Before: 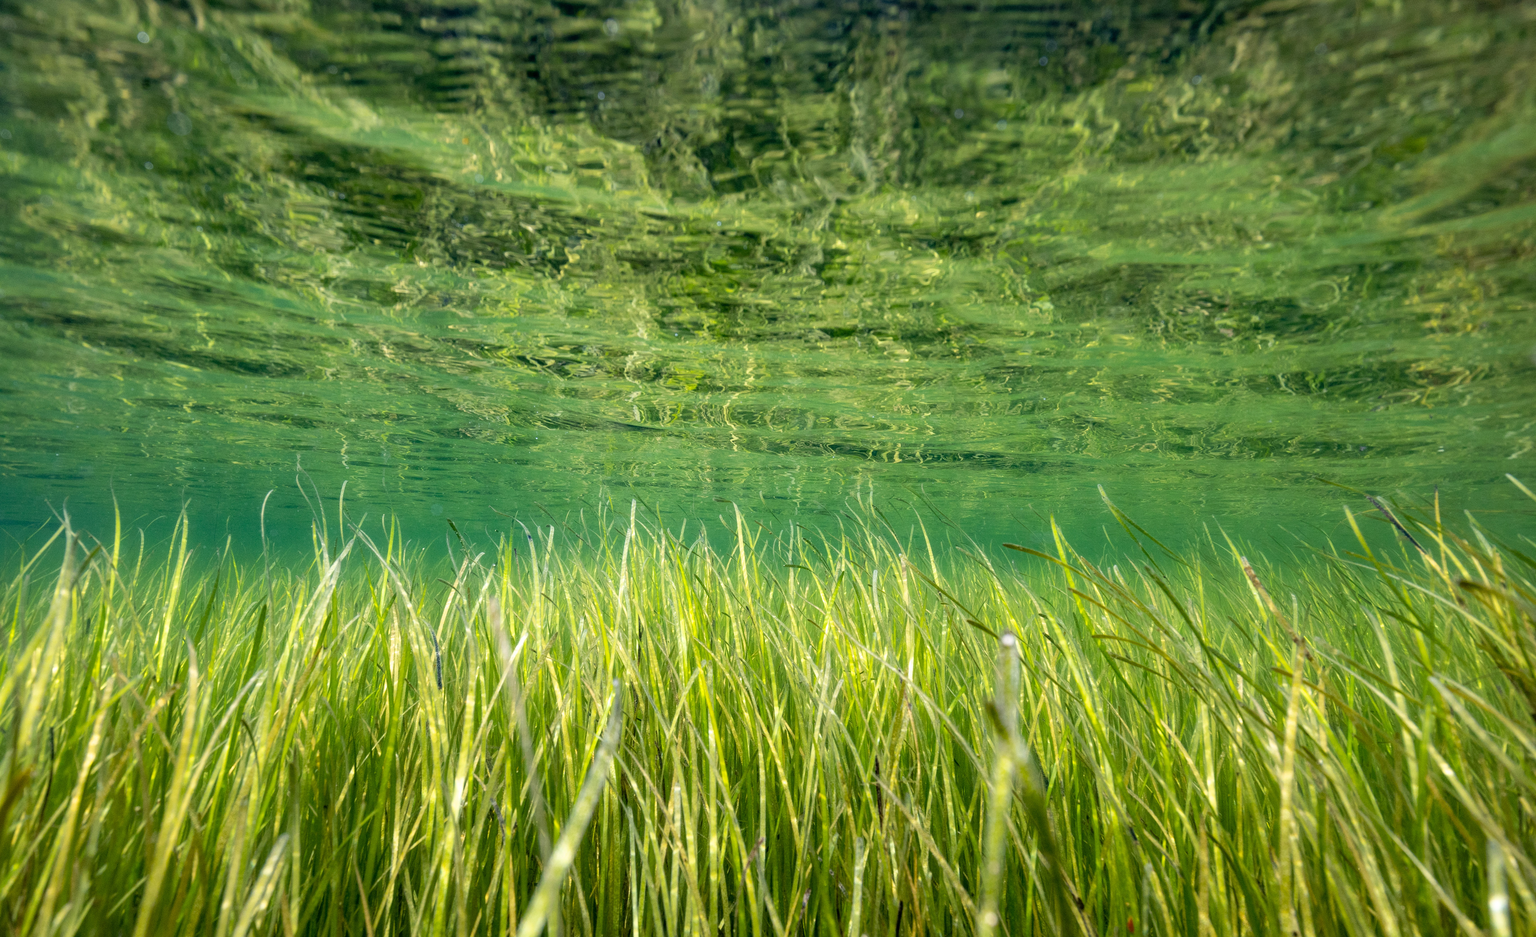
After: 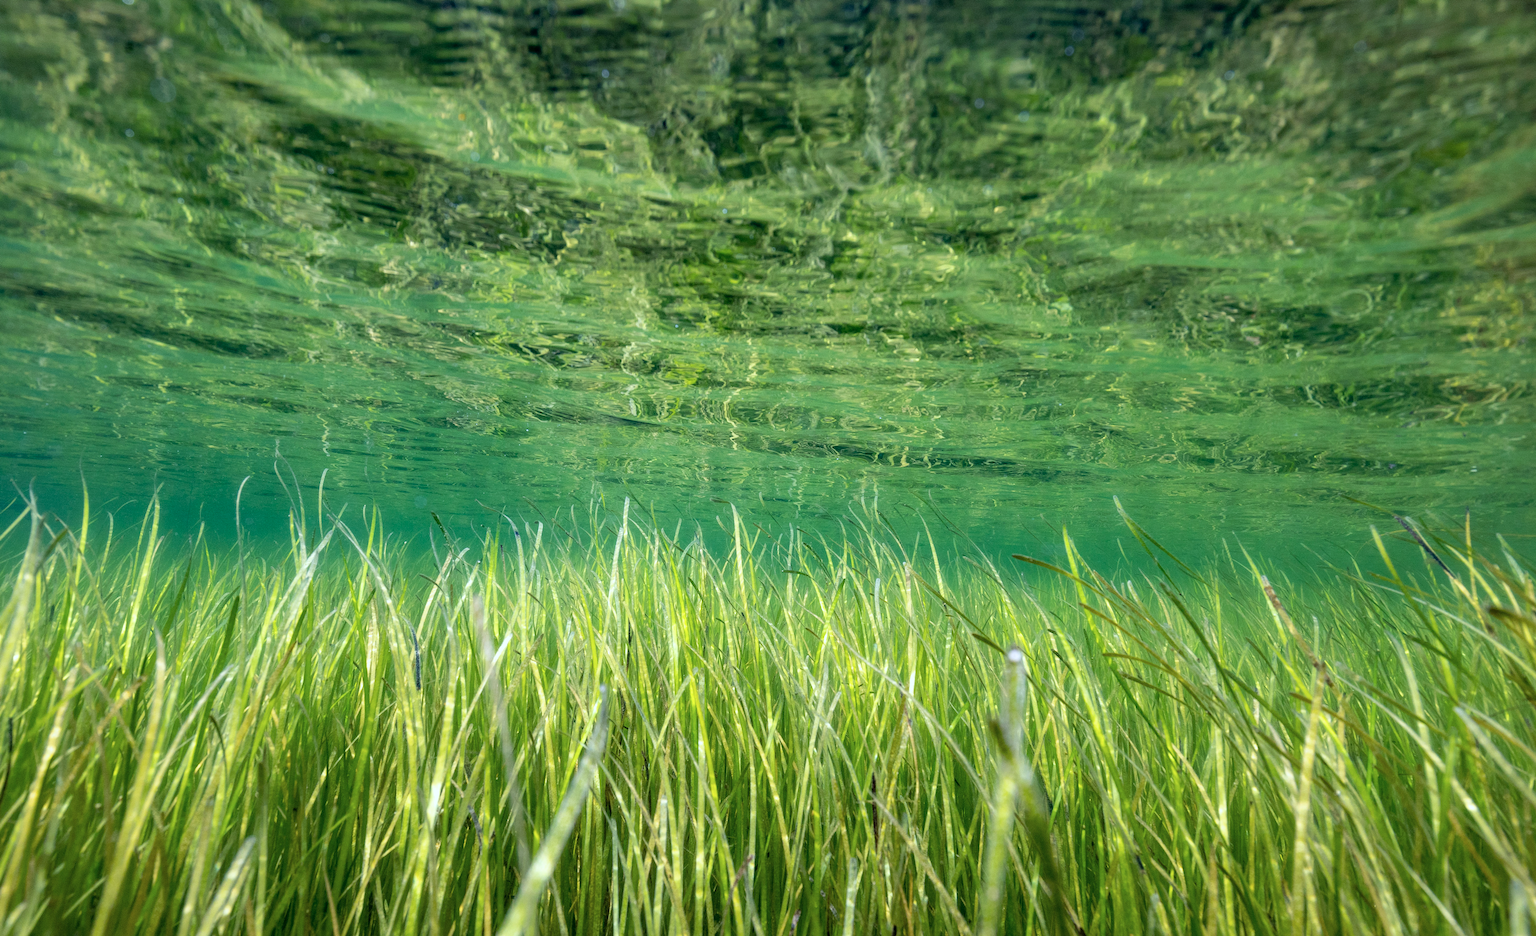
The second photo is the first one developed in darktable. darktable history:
crop and rotate: angle -1.67°
color calibration: x 0.37, y 0.382, temperature 4314.79 K
